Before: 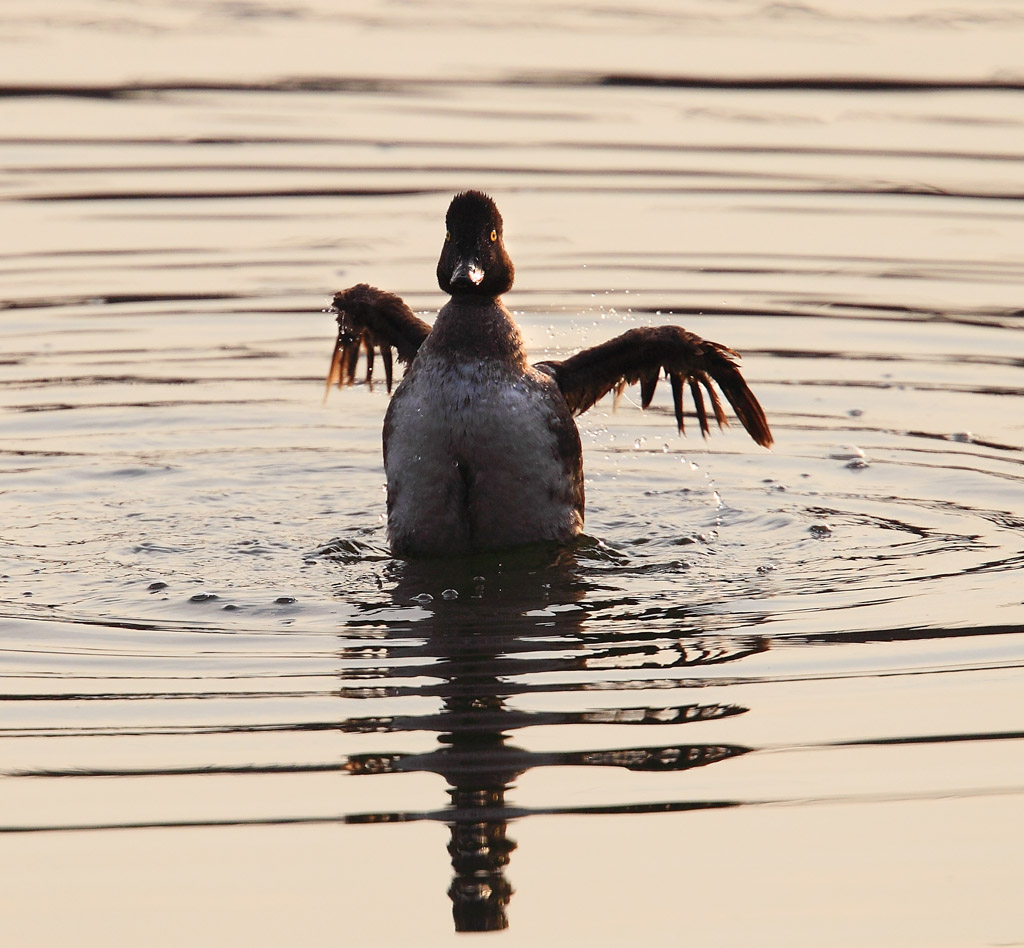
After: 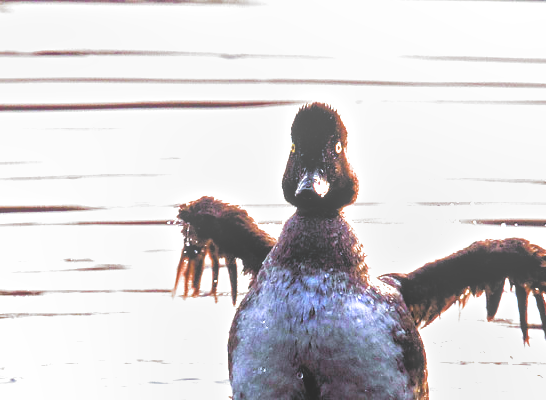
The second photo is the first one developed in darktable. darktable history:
exposure: exposure 0.951 EV, compensate exposure bias true, compensate highlight preservation false
crop: left 15.198%, top 9.317%, right 31.197%, bottom 48.471%
velvia: strength 44.53%
color zones: curves: ch0 [(0, 0.485) (0.178, 0.476) (0.261, 0.623) (0.411, 0.403) (0.708, 0.603) (0.934, 0.412)]; ch1 [(0.003, 0.485) (0.149, 0.496) (0.229, 0.584) (0.326, 0.551) (0.484, 0.262) (0.757, 0.643)]
local contrast: highlights 73%, shadows 20%, midtone range 0.19
filmic rgb: black relative exposure -3.67 EV, white relative exposure 2.44 EV, hardness 3.3, color science v5 (2021), contrast in shadows safe, contrast in highlights safe
shadows and highlights: shadows 52.84, soften with gaussian
color calibration: output R [0.994, 0.059, -0.119, 0], output G [-0.036, 1.09, -0.119, 0], output B [0.078, -0.108, 0.961, 0], x 0.37, y 0.382, temperature 4315.56 K
